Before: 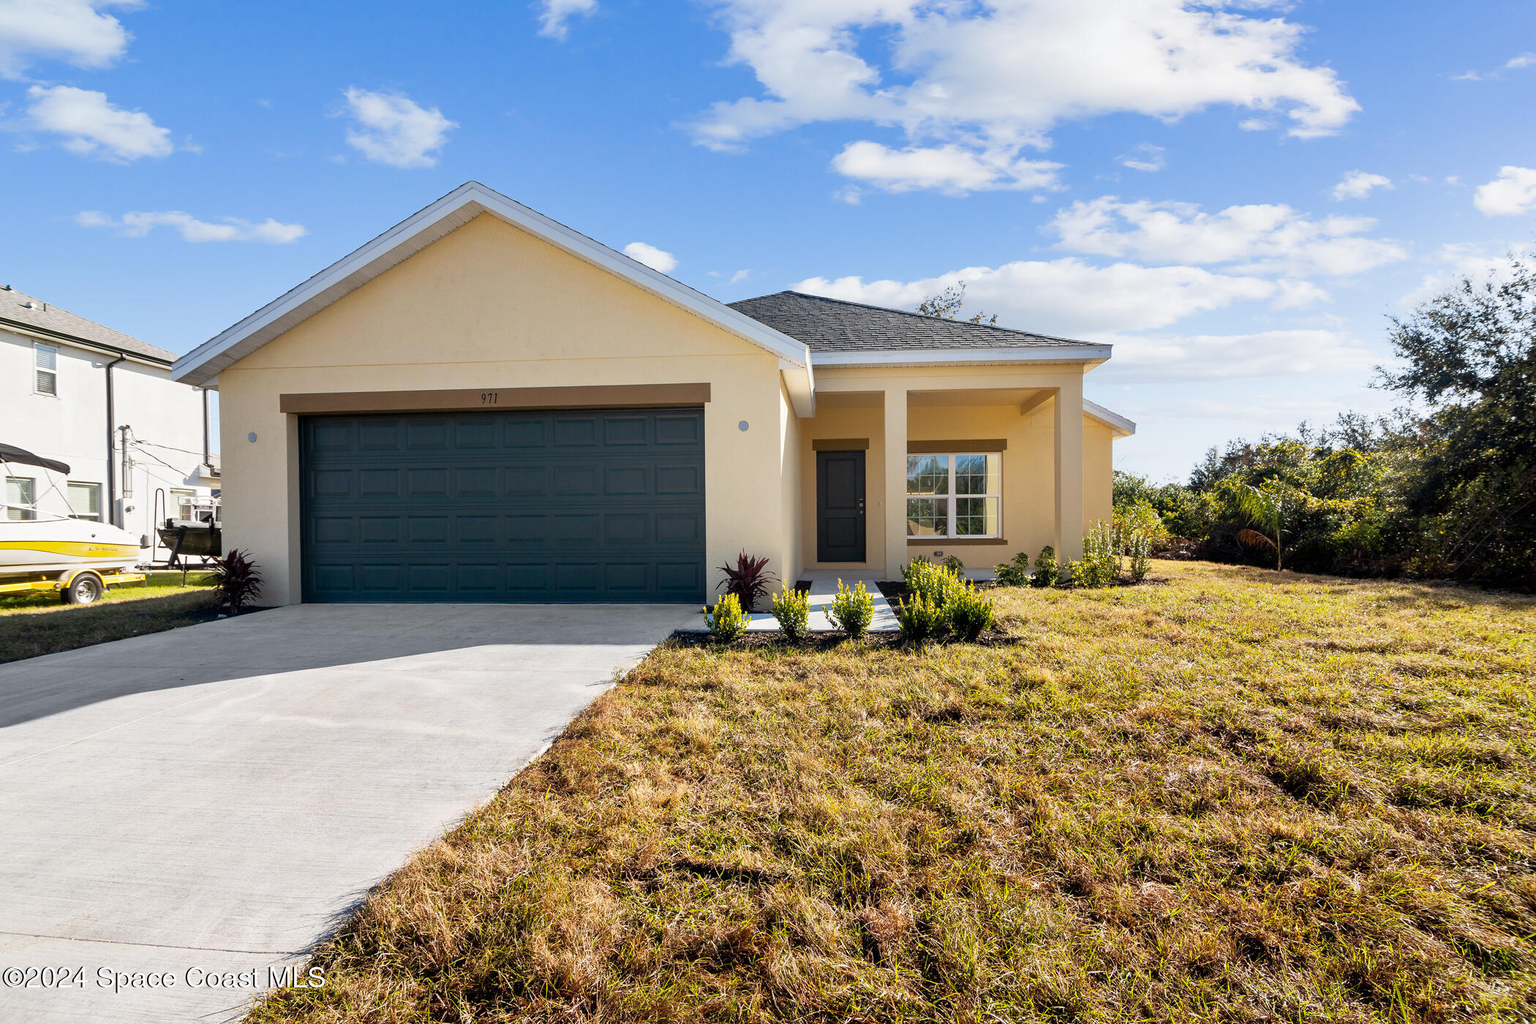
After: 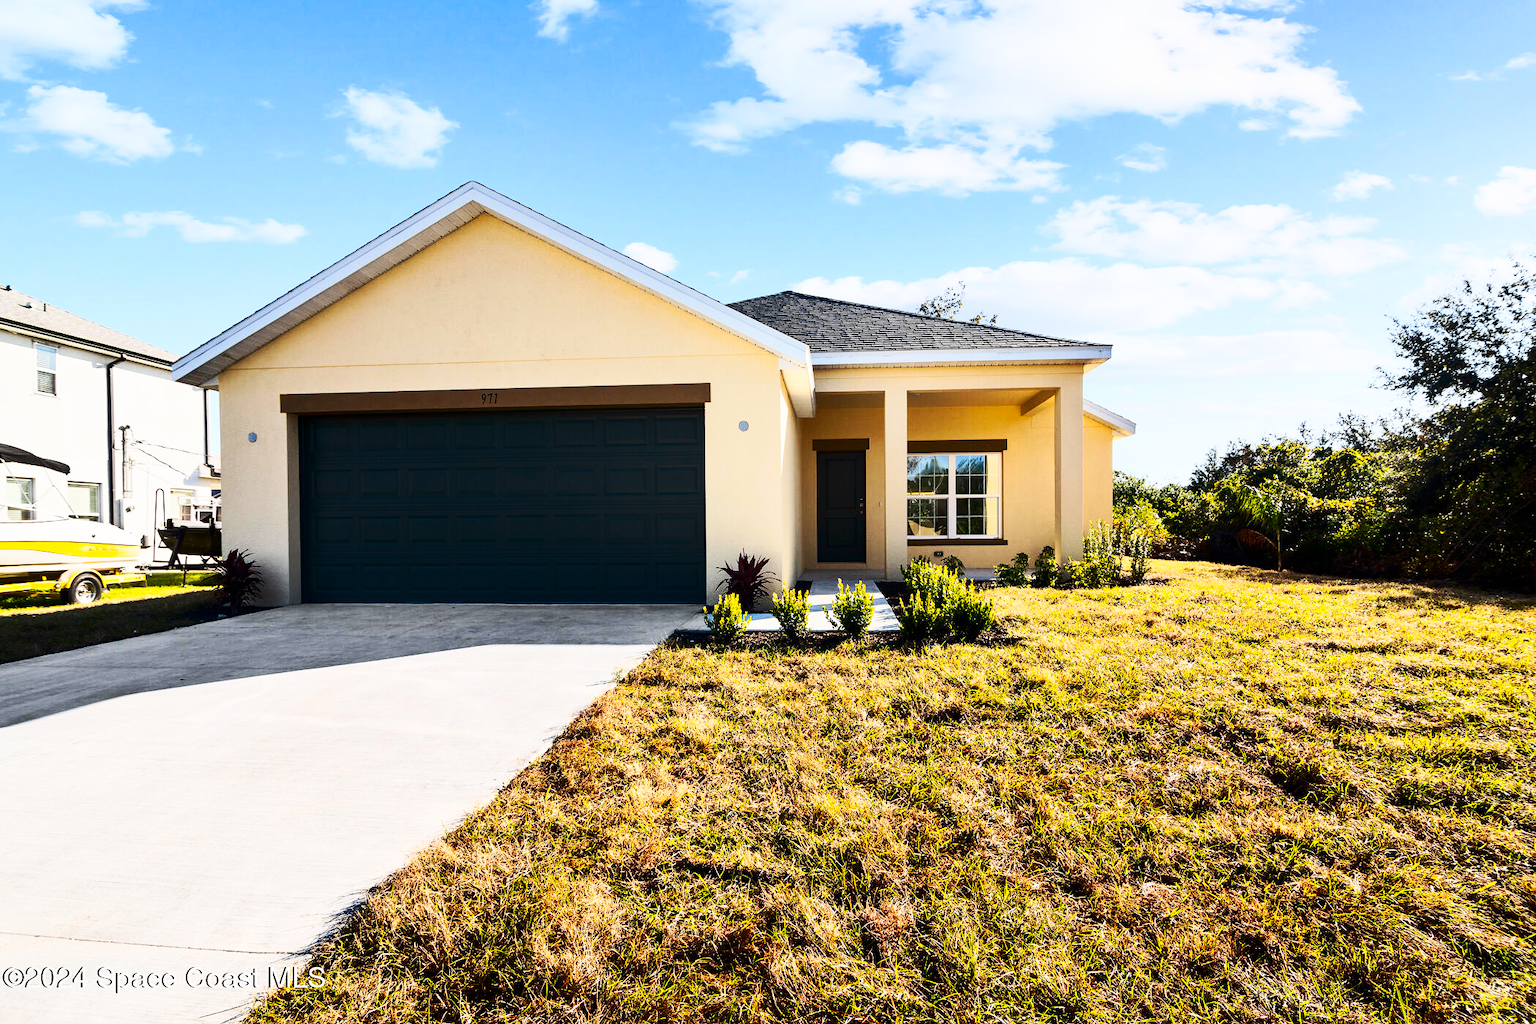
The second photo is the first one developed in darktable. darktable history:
contrast brightness saturation: contrast 0.398, brightness 0.048, saturation 0.257
tone curve: curves: ch0 [(0, 0) (0.003, 0.003) (0.011, 0.011) (0.025, 0.022) (0.044, 0.039) (0.069, 0.055) (0.1, 0.074) (0.136, 0.101) (0.177, 0.134) (0.224, 0.171) (0.277, 0.216) (0.335, 0.277) (0.399, 0.345) (0.468, 0.427) (0.543, 0.526) (0.623, 0.636) (0.709, 0.731) (0.801, 0.822) (0.898, 0.917) (1, 1)], preserve colors none
